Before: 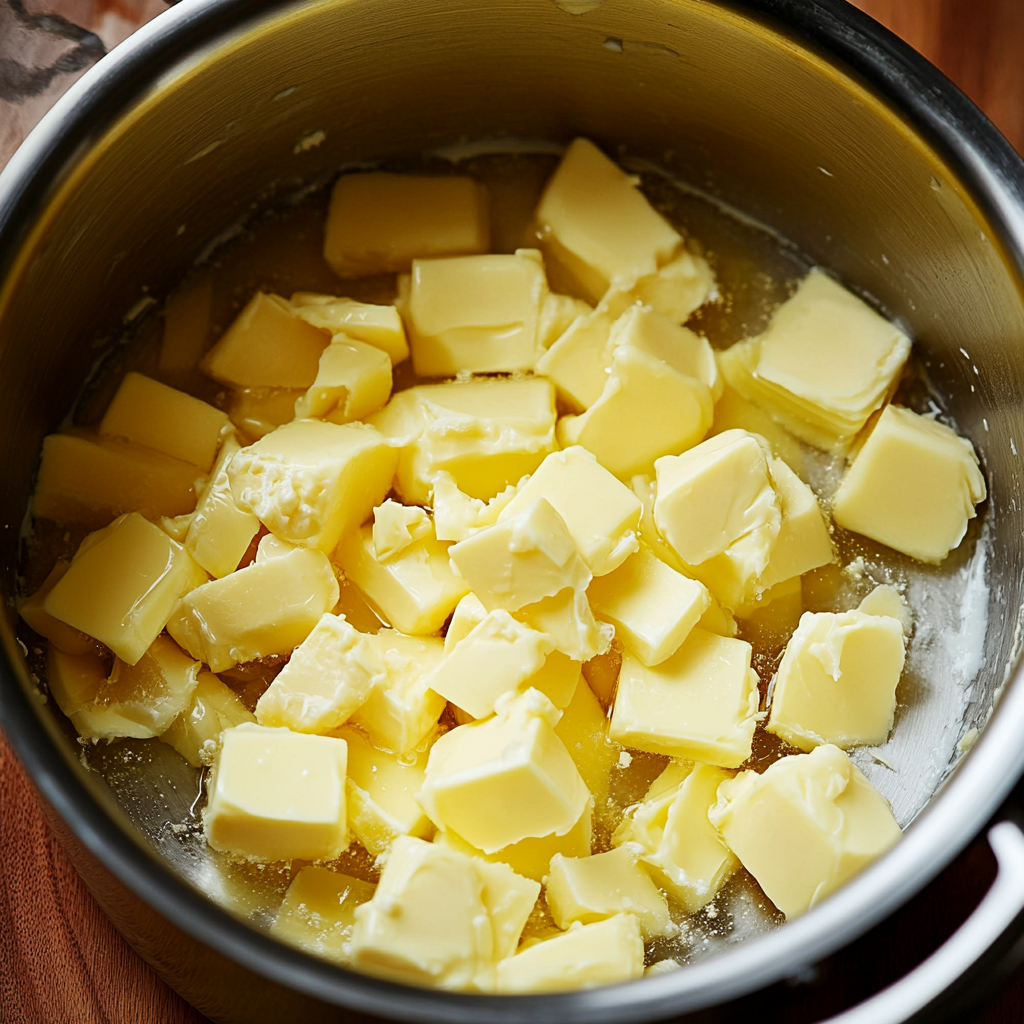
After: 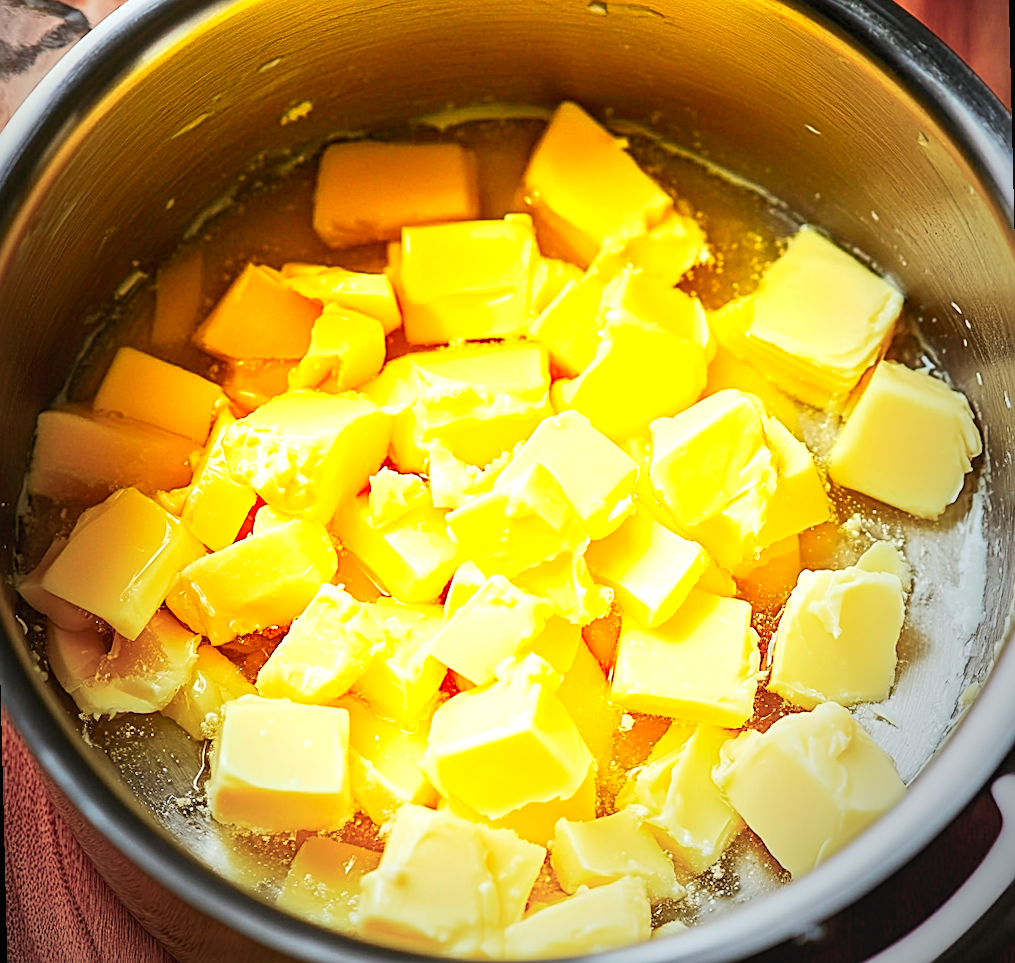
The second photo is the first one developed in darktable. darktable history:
rotate and perspective: rotation -1.42°, crop left 0.016, crop right 0.984, crop top 0.035, crop bottom 0.965
exposure: black level correction 0, exposure 1.4 EV, compensate highlight preservation false
crop: top 1.049%, right 0.001%
vignetting: fall-off start 72.14%, fall-off radius 108.07%, brightness -0.713, saturation -0.488, center (-0.054, -0.359), width/height ratio 0.729
local contrast: on, module defaults
sharpen: on, module defaults
contrast brightness saturation: contrast 0.2, brightness 0.2, saturation 0.8
tone equalizer: -8 EV -0.002 EV, -7 EV 0.005 EV, -6 EV -0.009 EV, -5 EV 0.011 EV, -4 EV -0.012 EV, -3 EV 0.007 EV, -2 EV -0.062 EV, -1 EV -0.293 EV, +0 EV -0.582 EV, smoothing diameter 2%, edges refinement/feathering 20, mask exposure compensation -1.57 EV, filter diffusion 5
